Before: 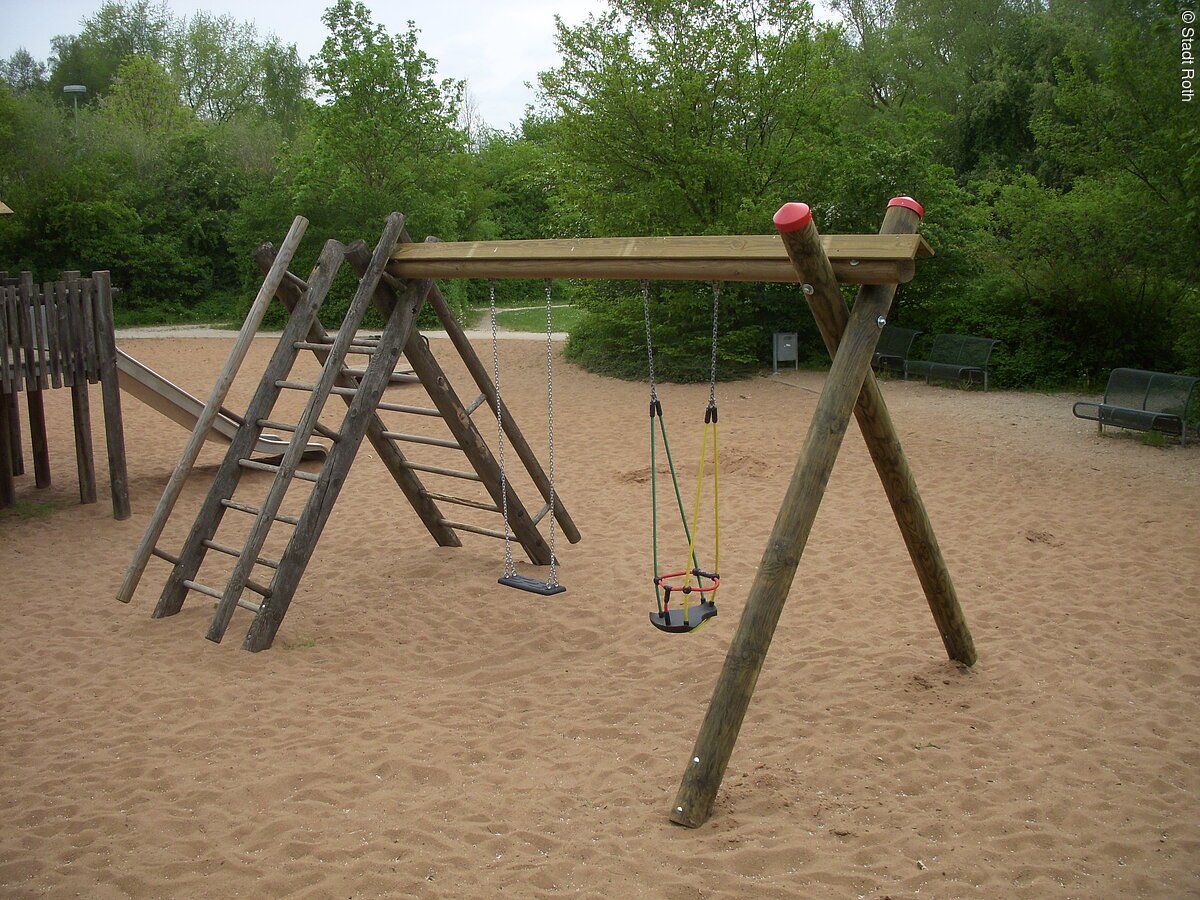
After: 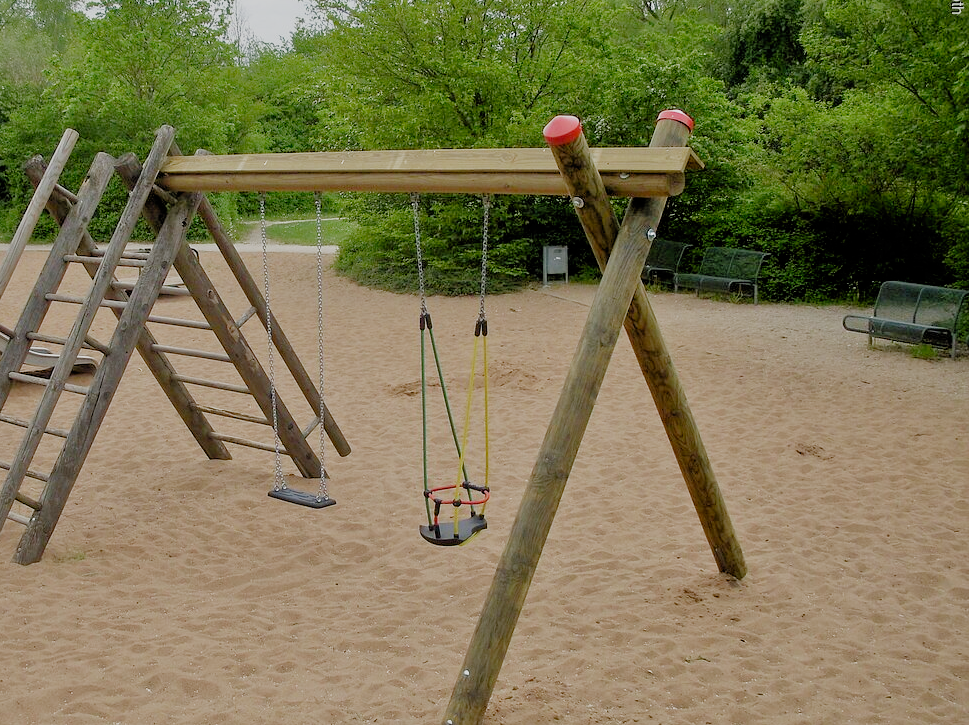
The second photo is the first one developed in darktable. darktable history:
filmic rgb: black relative exposure -4.84 EV, white relative exposure 4.02 EV, hardness 2.84, add noise in highlights 0.001, preserve chrominance no, color science v3 (2019), use custom middle-gray values true, contrast in highlights soft
crop: left 19.232%, top 9.749%, bottom 9.63%
exposure: exposure -0.002 EV, compensate highlight preservation false
tone equalizer: -7 EV 0.161 EV, -6 EV 0.64 EV, -5 EV 1.17 EV, -4 EV 1.3 EV, -3 EV 1.14 EV, -2 EV 0.6 EV, -1 EV 0.162 EV
